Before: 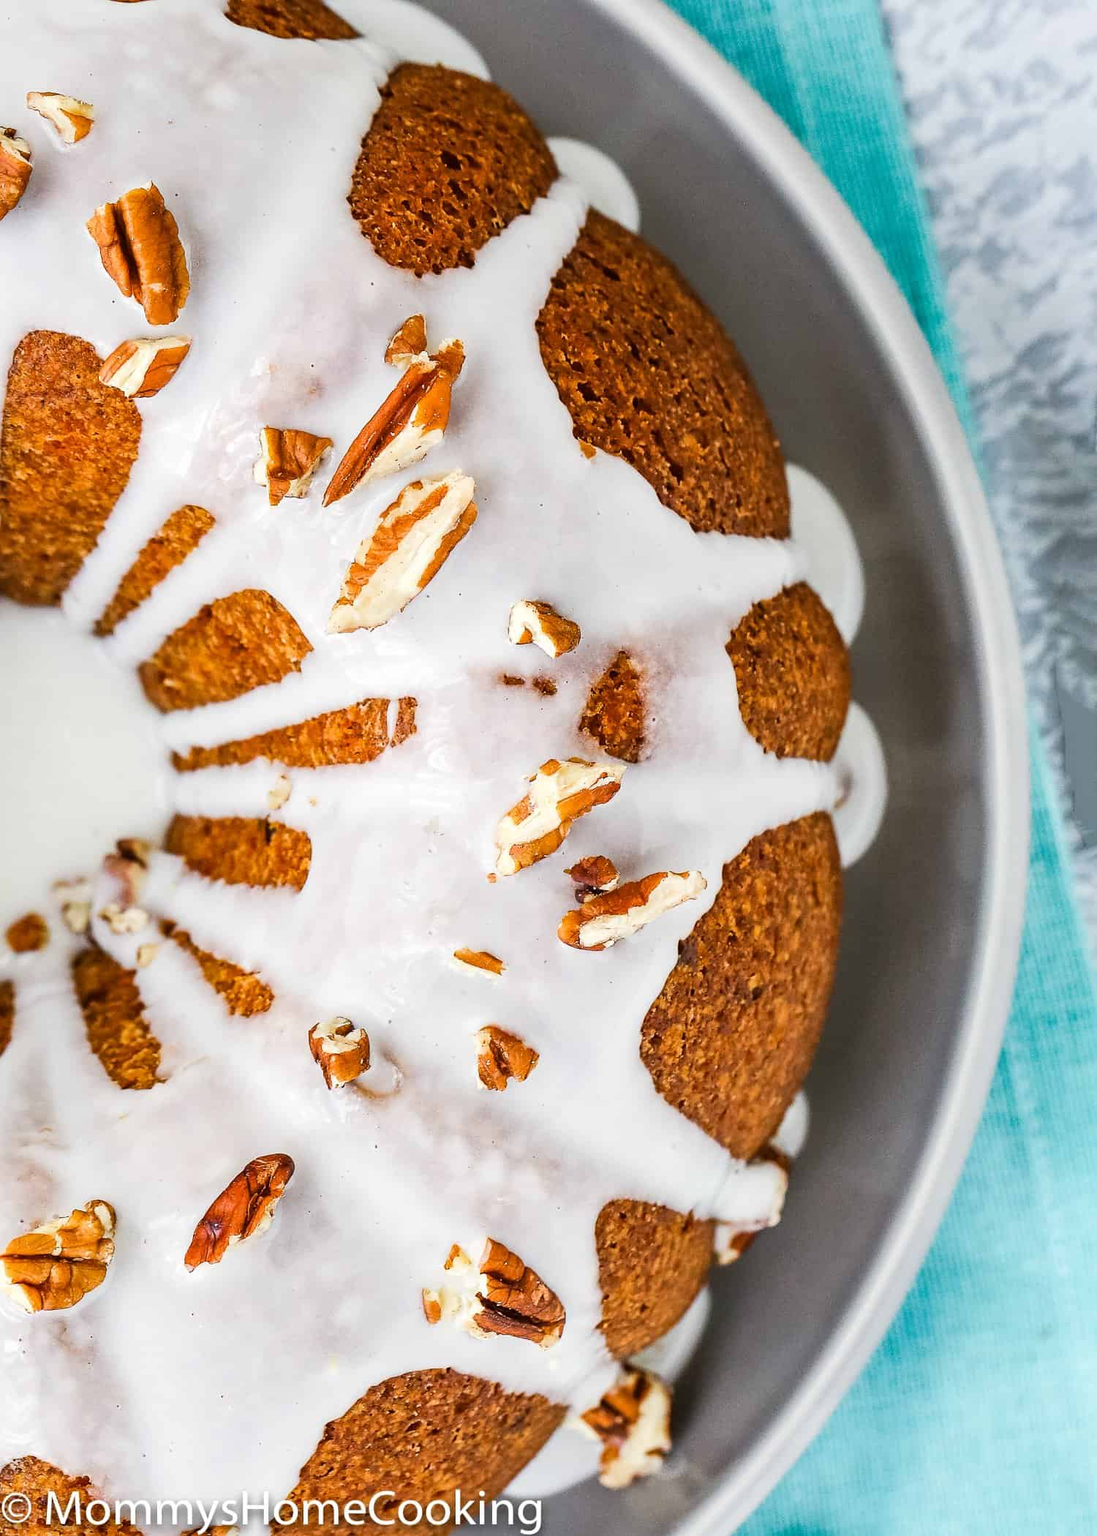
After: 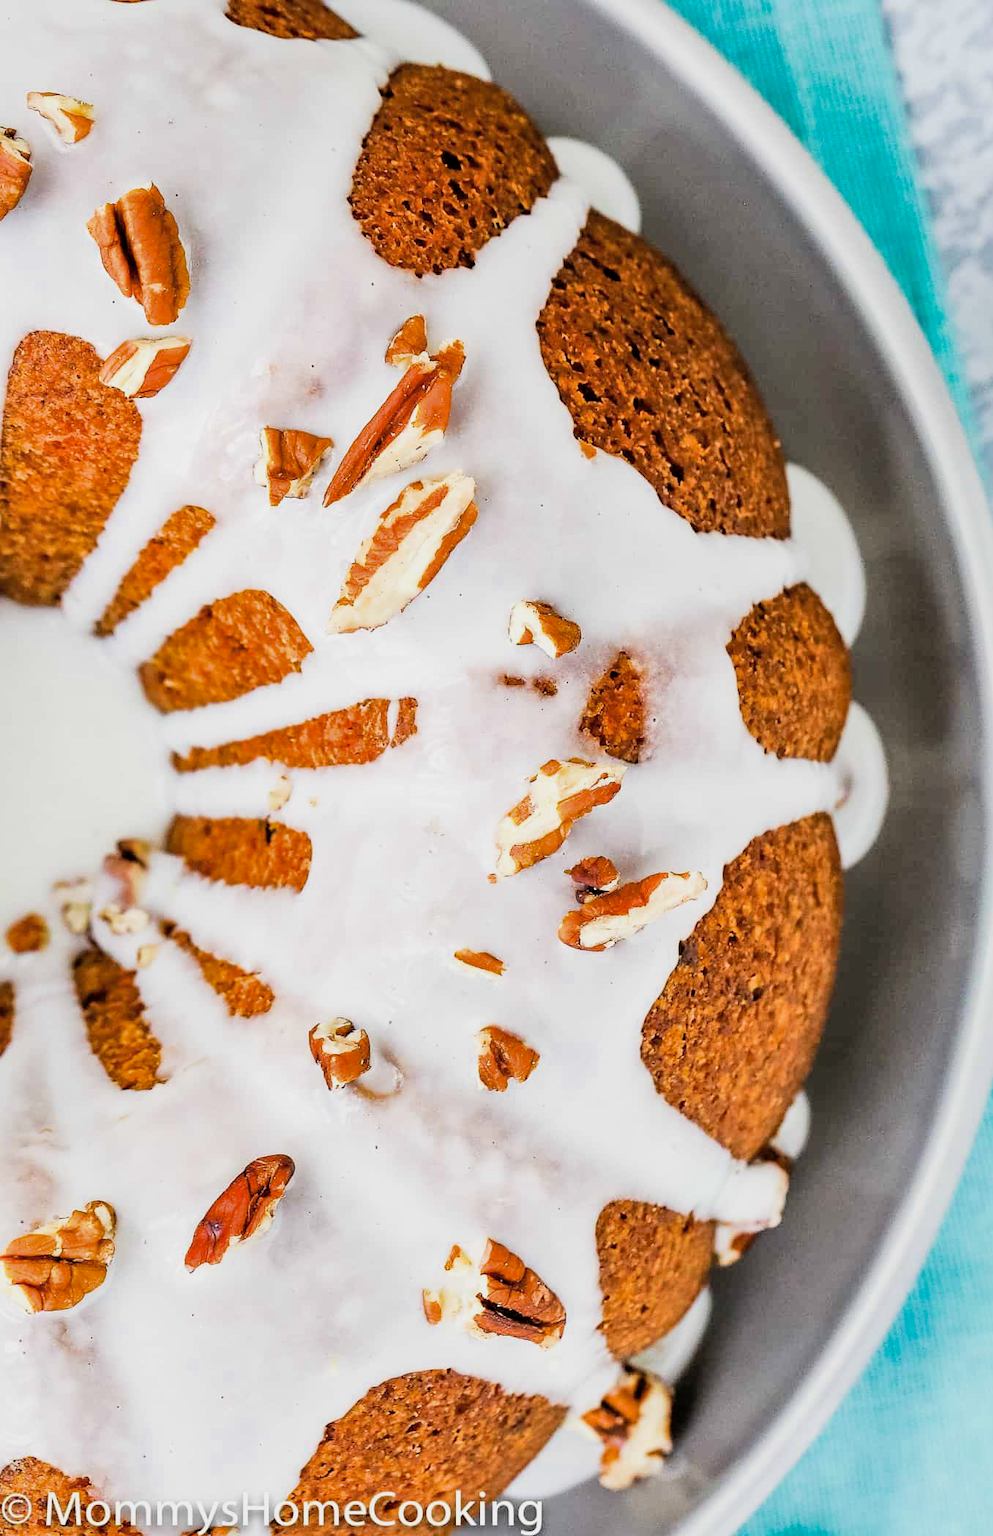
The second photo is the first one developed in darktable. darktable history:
exposure: black level correction 0.001, exposure 0.5 EV, compensate exposure bias true, compensate highlight preservation false
shadows and highlights: on, module defaults
crop: right 9.509%, bottom 0.031%
filmic rgb: black relative exposure -5 EV, hardness 2.88, contrast 1.4
